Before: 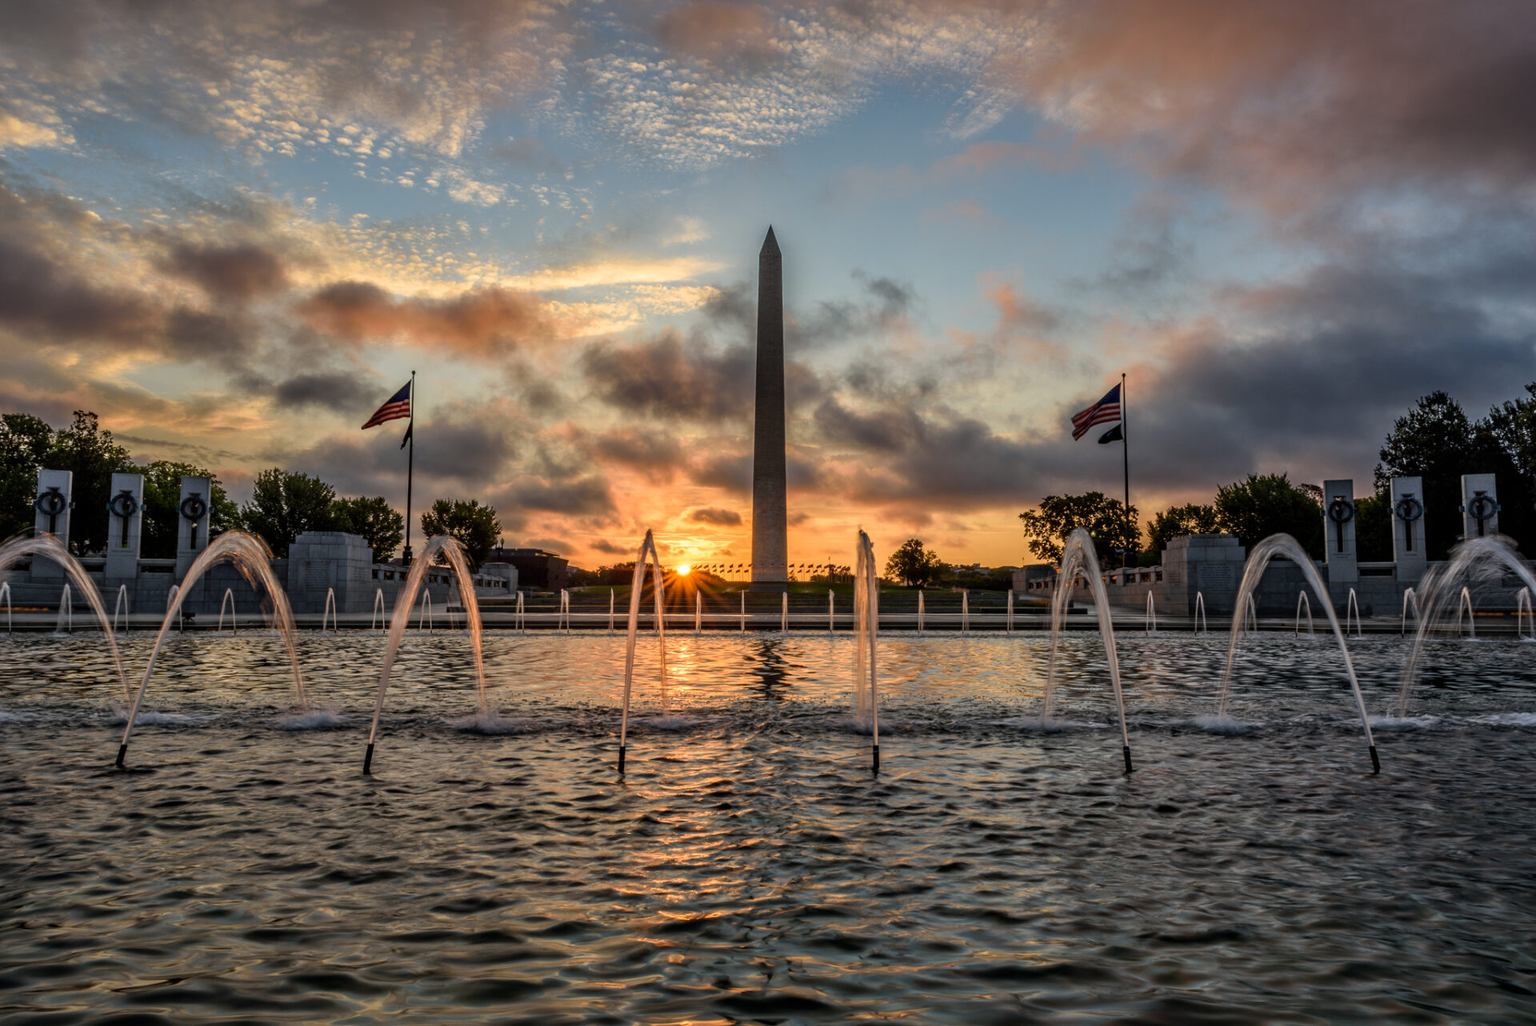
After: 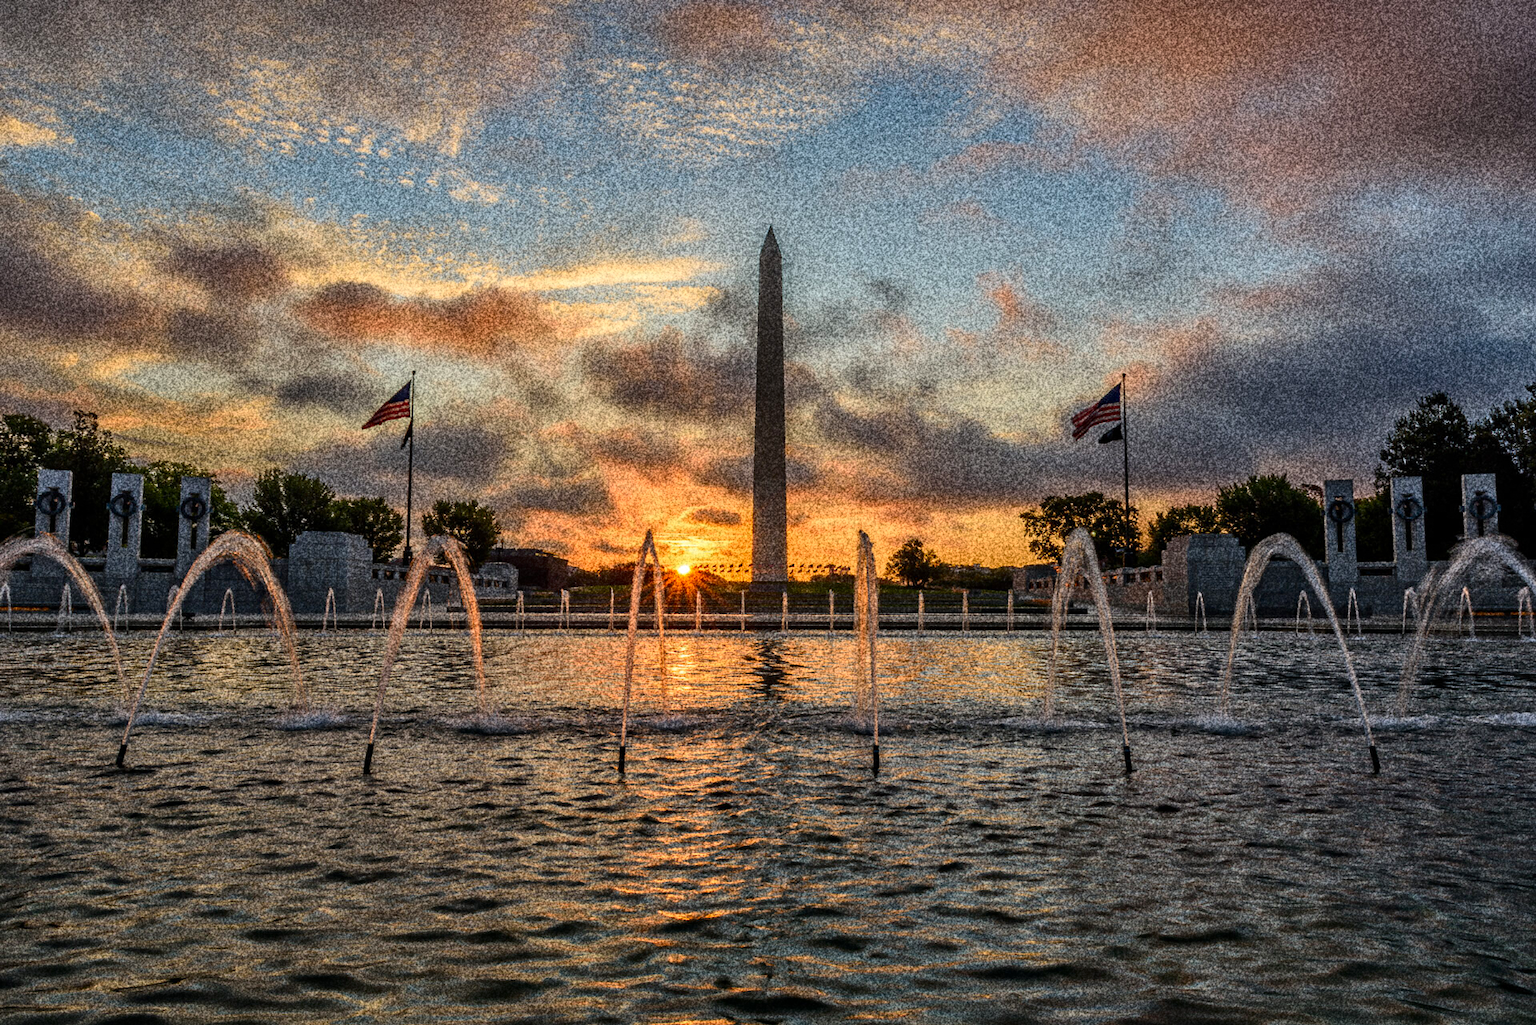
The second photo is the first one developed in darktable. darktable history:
grain: coarseness 30.02 ISO, strength 100%
contrast brightness saturation: contrast 0.04, saturation 0.16
